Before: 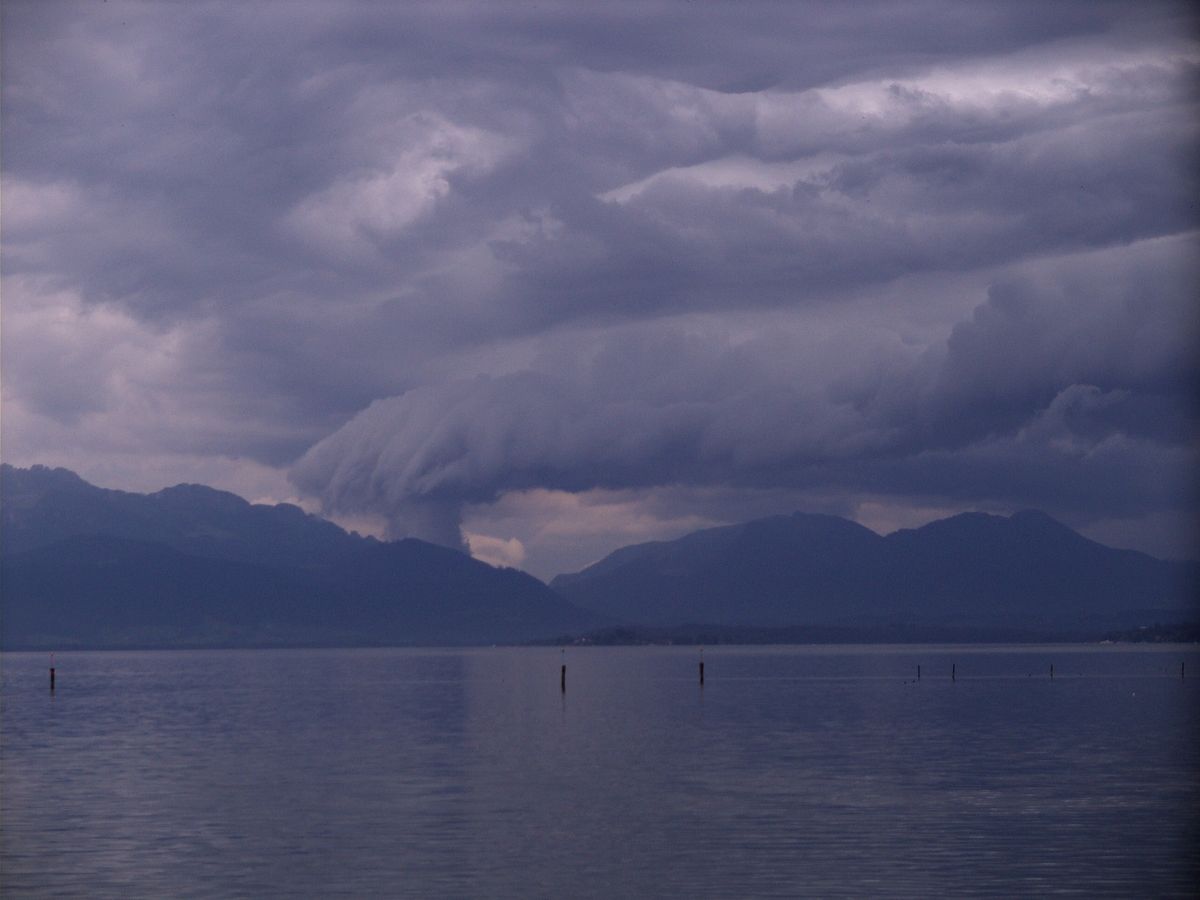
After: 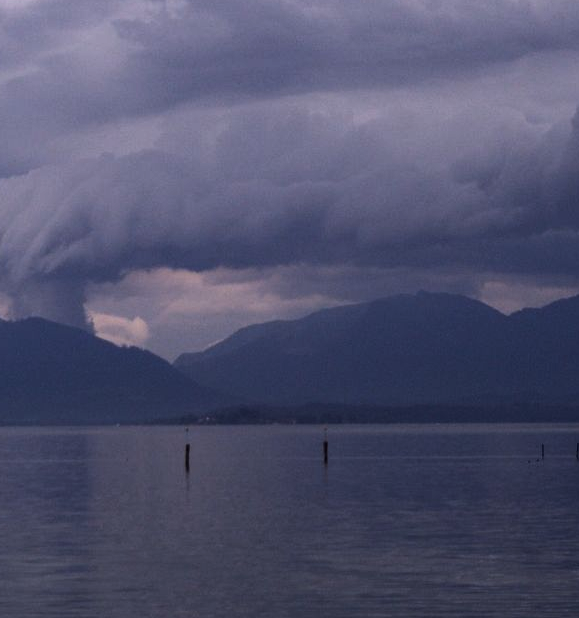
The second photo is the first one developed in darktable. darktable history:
tone equalizer: -8 EV -0.75 EV, -7 EV -0.7 EV, -6 EV -0.6 EV, -5 EV -0.4 EV, -3 EV 0.4 EV, -2 EV 0.6 EV, -1 EV 0.7 EV, +0 EV 0.75 EV, edges refinement/feathering 500, mask exposure compensation -1.57 EV, preserve details no
crop: left 31.379%, top 24.658%, right 20.326%, bottom 6.628%
